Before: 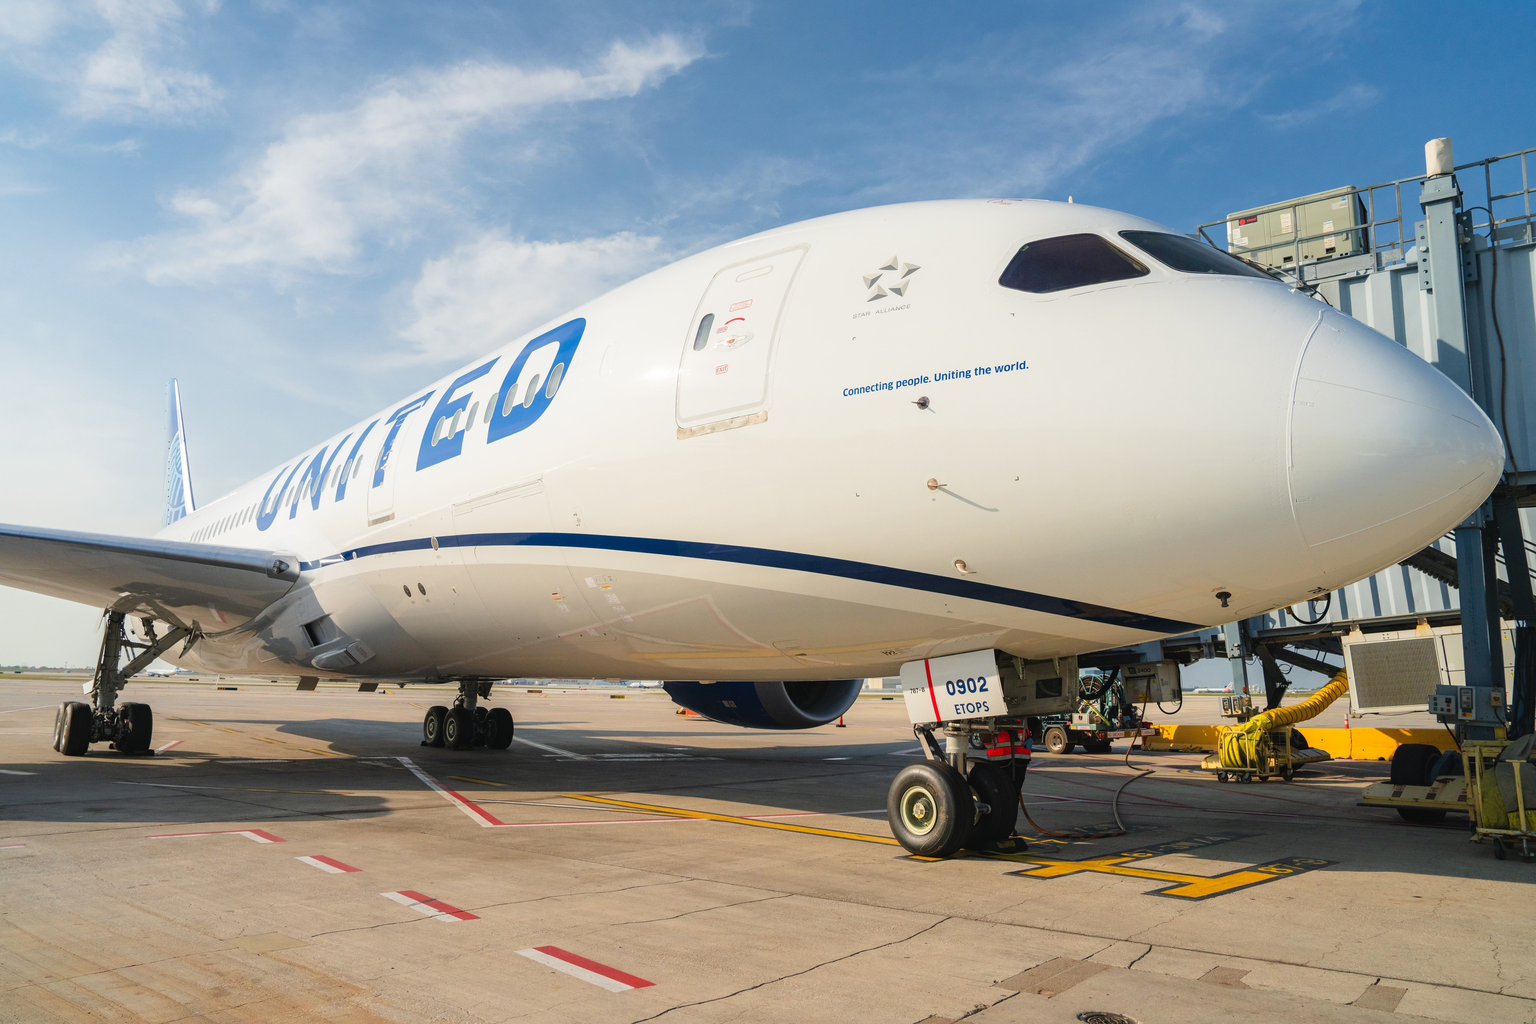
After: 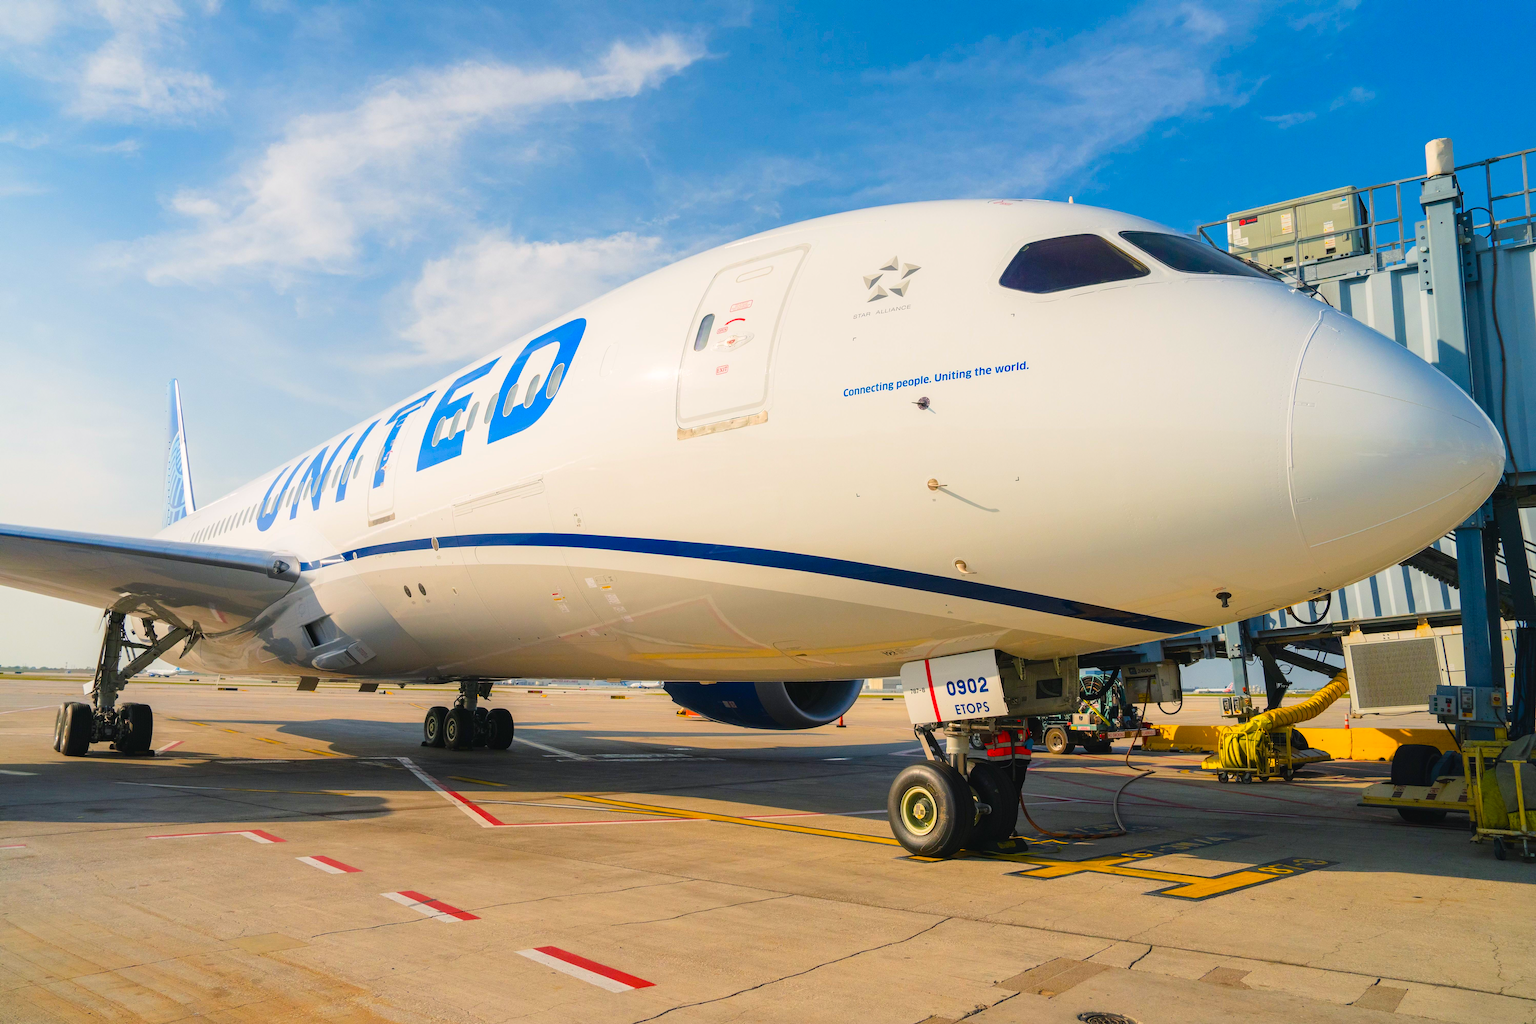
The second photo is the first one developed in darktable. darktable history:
color balance rgb: shadows lift › chroma 2.01%, shadows lift › hue 246.97°, highlights gain › chroma 1.017%, highlights gain › hue 53.48°, linear chroma grading › global chroma 49.963%, perceptual saturation grading › global saturation 0.896%
